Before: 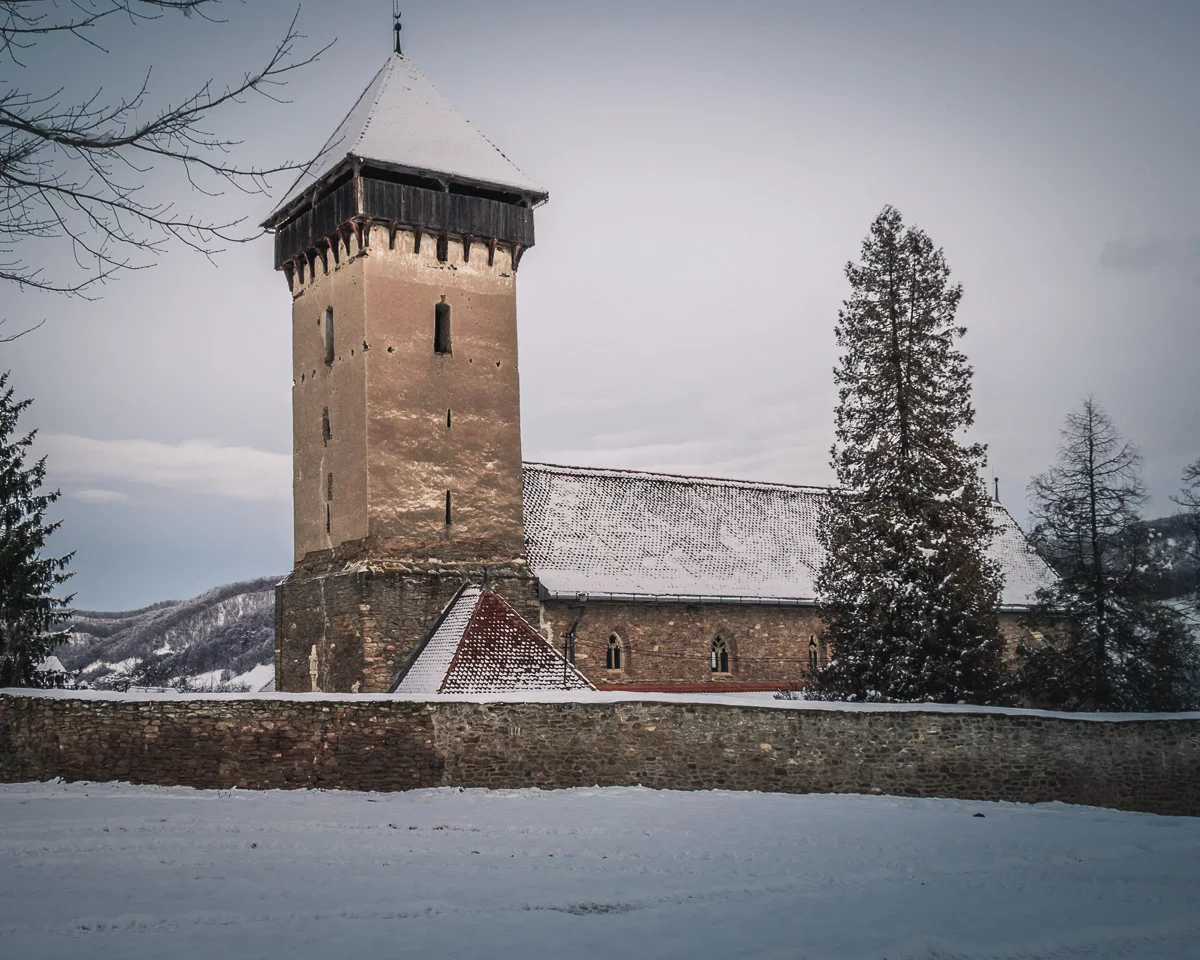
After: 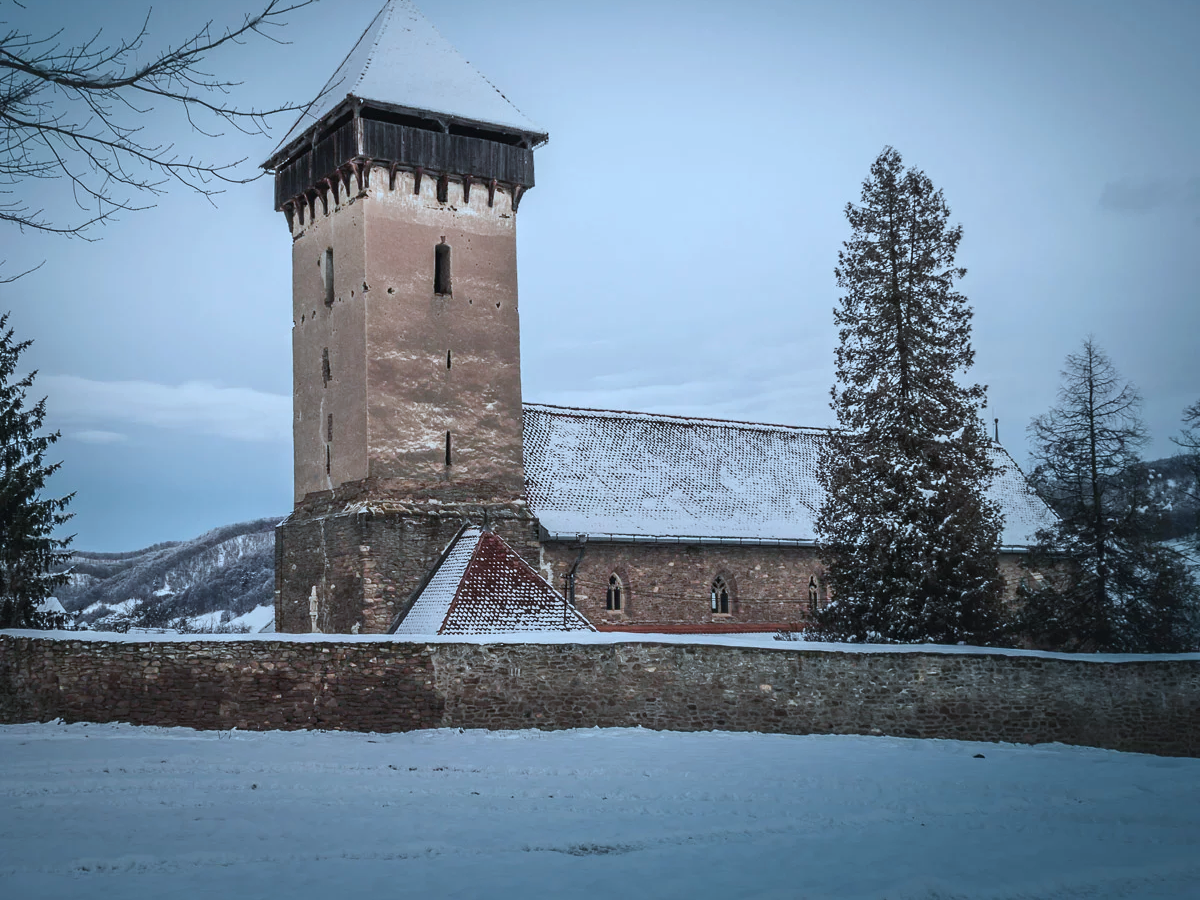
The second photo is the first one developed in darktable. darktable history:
color correction: highlights a* -9.73, highlights b* -21.22
crop and rotate: top 6.25%
